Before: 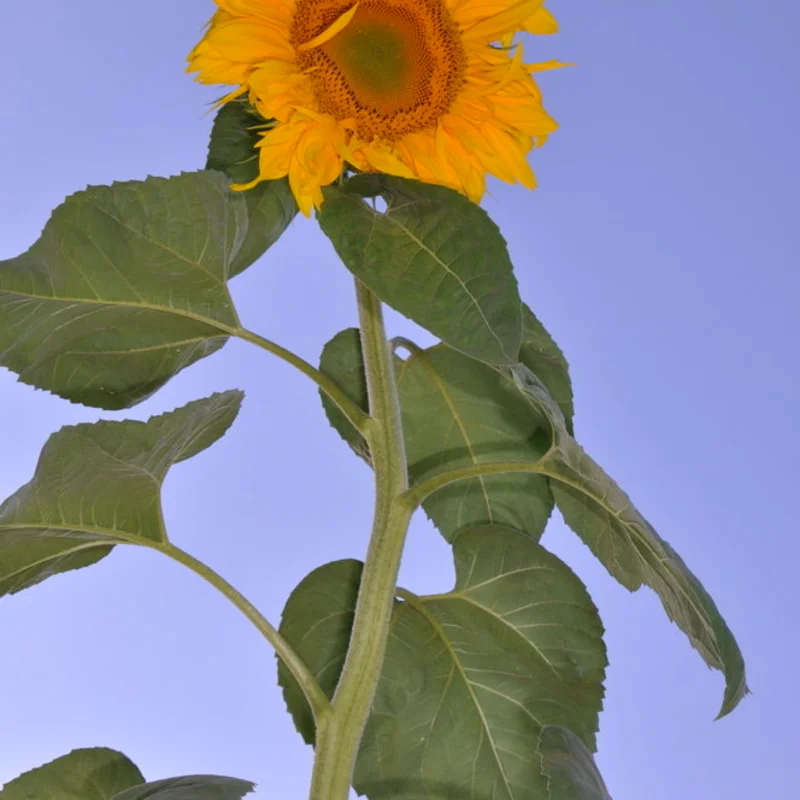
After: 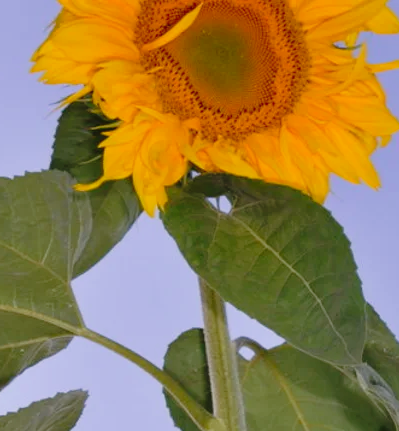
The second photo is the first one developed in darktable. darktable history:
exposure: exposure -0.383 EV, compensate highlight preservation false
tone curve: curves: ch0 [(0, 0.012) (0.144, 0.137) (0.326, 0.386) (0.489, 0.573) (0.656, 0.763) (0.849, 0.902) (1, 0.974)]; ch1 [(0, 0) (0.366, 0.367) (0.475, 0.453) (0.494, 0.493) (0.504, 0.497) (0.544, 0.579) (0.562, 0.619) (0.622, 0.694) (1, 1)]; ch2 [(0, 0) (0.333, 0.346) (0.375, 0.375) (0.424, 0.43) (0.476, 0.492) (0.502, 0.503) (0.533, 0.541) (0.572, 0.615) (0.605, 0.656) (0.641, 0.709) (1, 1)], preserve colors none
crop: left 19.537%, right 30.48%, bottom 46.11%
